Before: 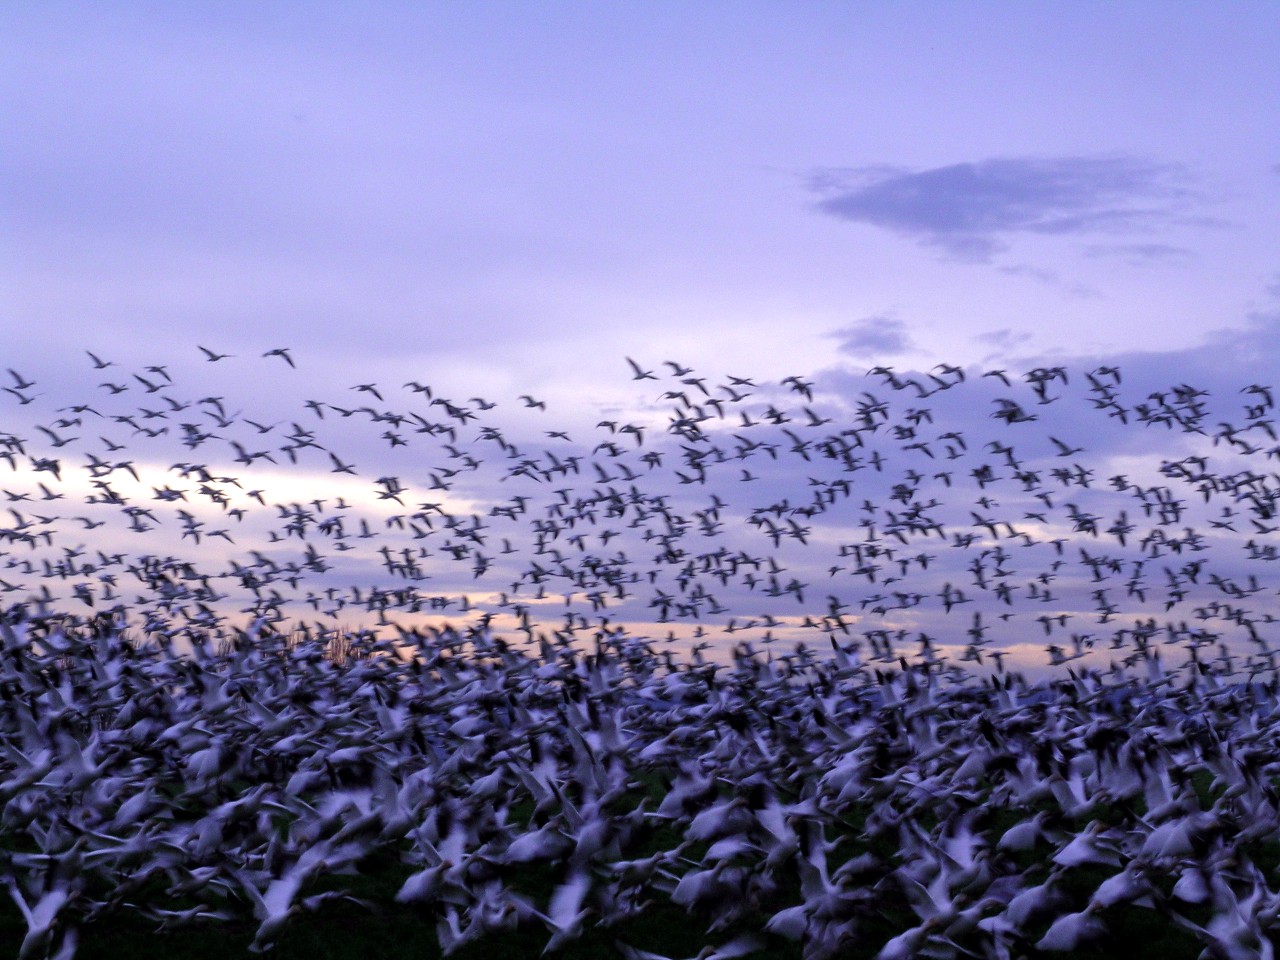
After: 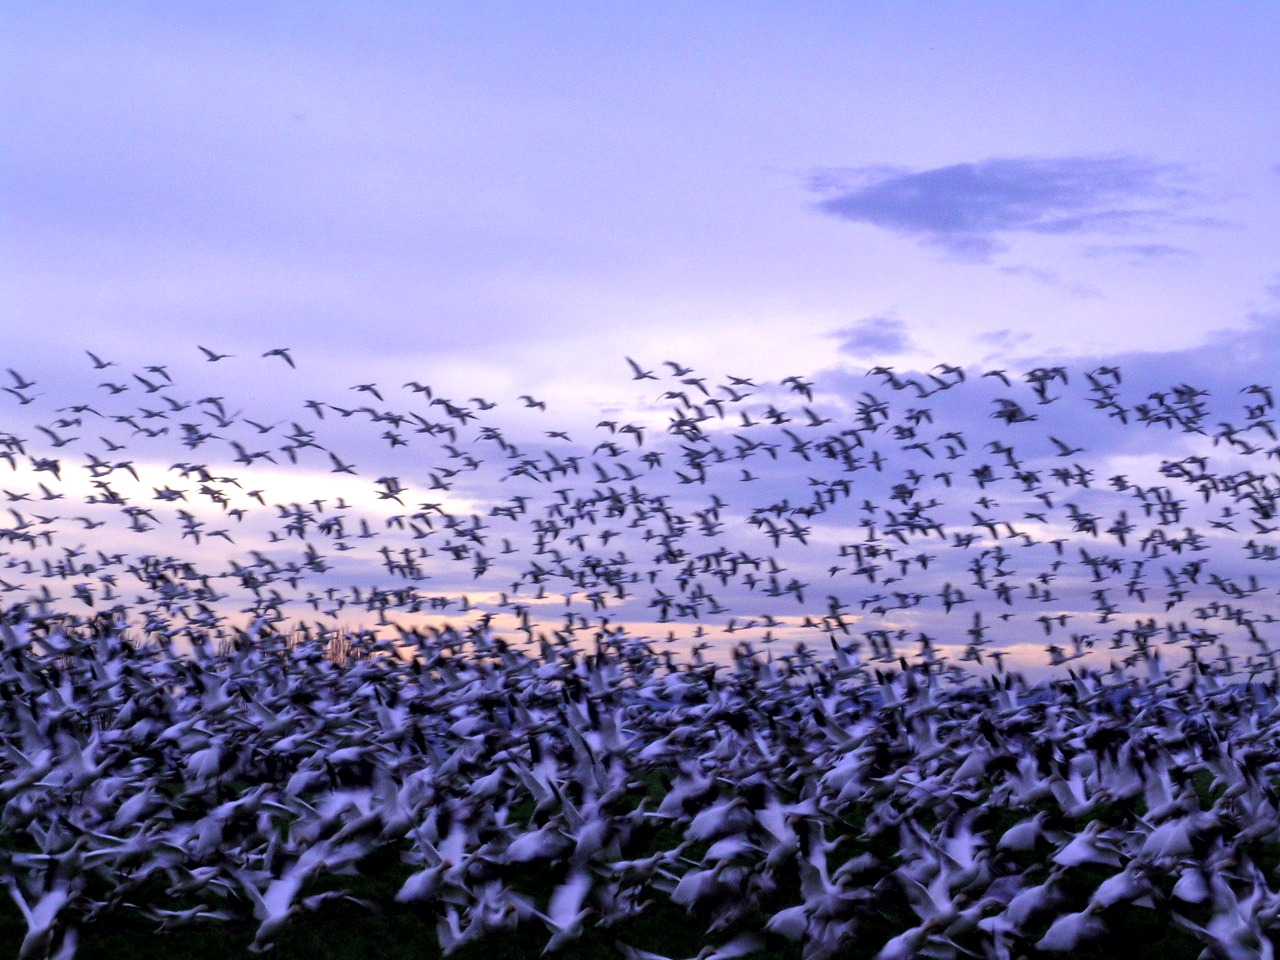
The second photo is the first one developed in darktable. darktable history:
contrast brightness saturation: contrast 0.07, brightness 0.08, saturation 0.18
local contrast: mode bilateral grid, contrast 20, coarseness 50, detail 141%, midtone range 0.2
white balance: emerald 1
